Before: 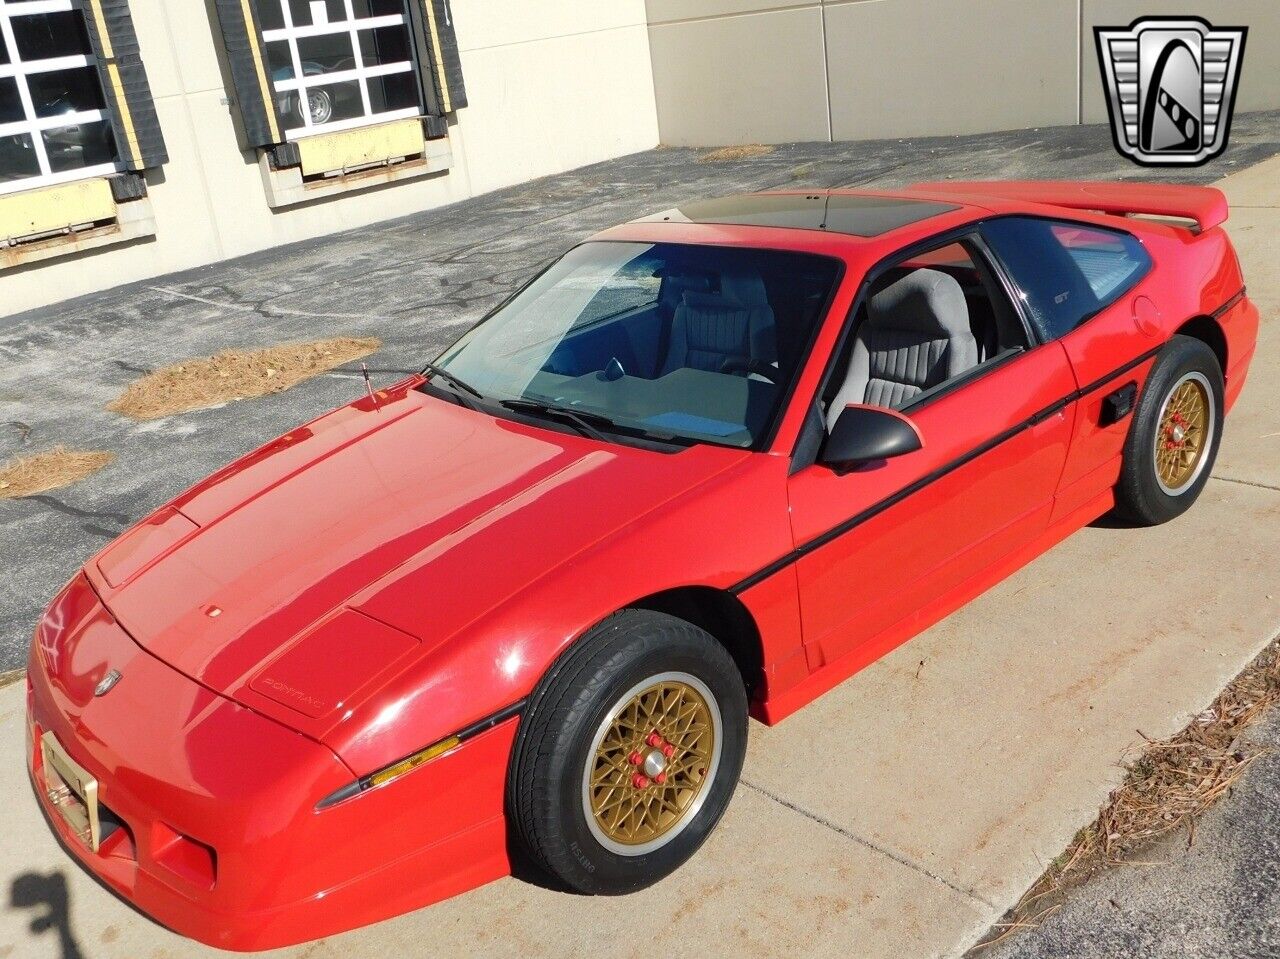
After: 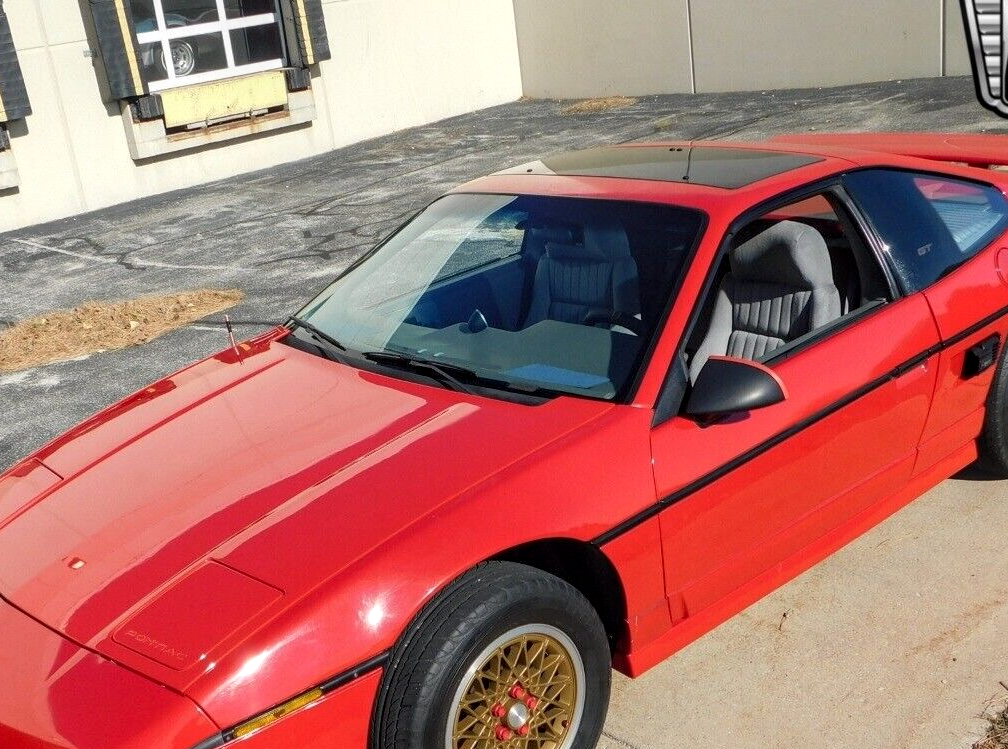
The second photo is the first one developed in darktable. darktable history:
local contrast: on, module defaults
crop and rotate: left 10.77%, top 5.1%, right 10.41%, bottom 16.76%
